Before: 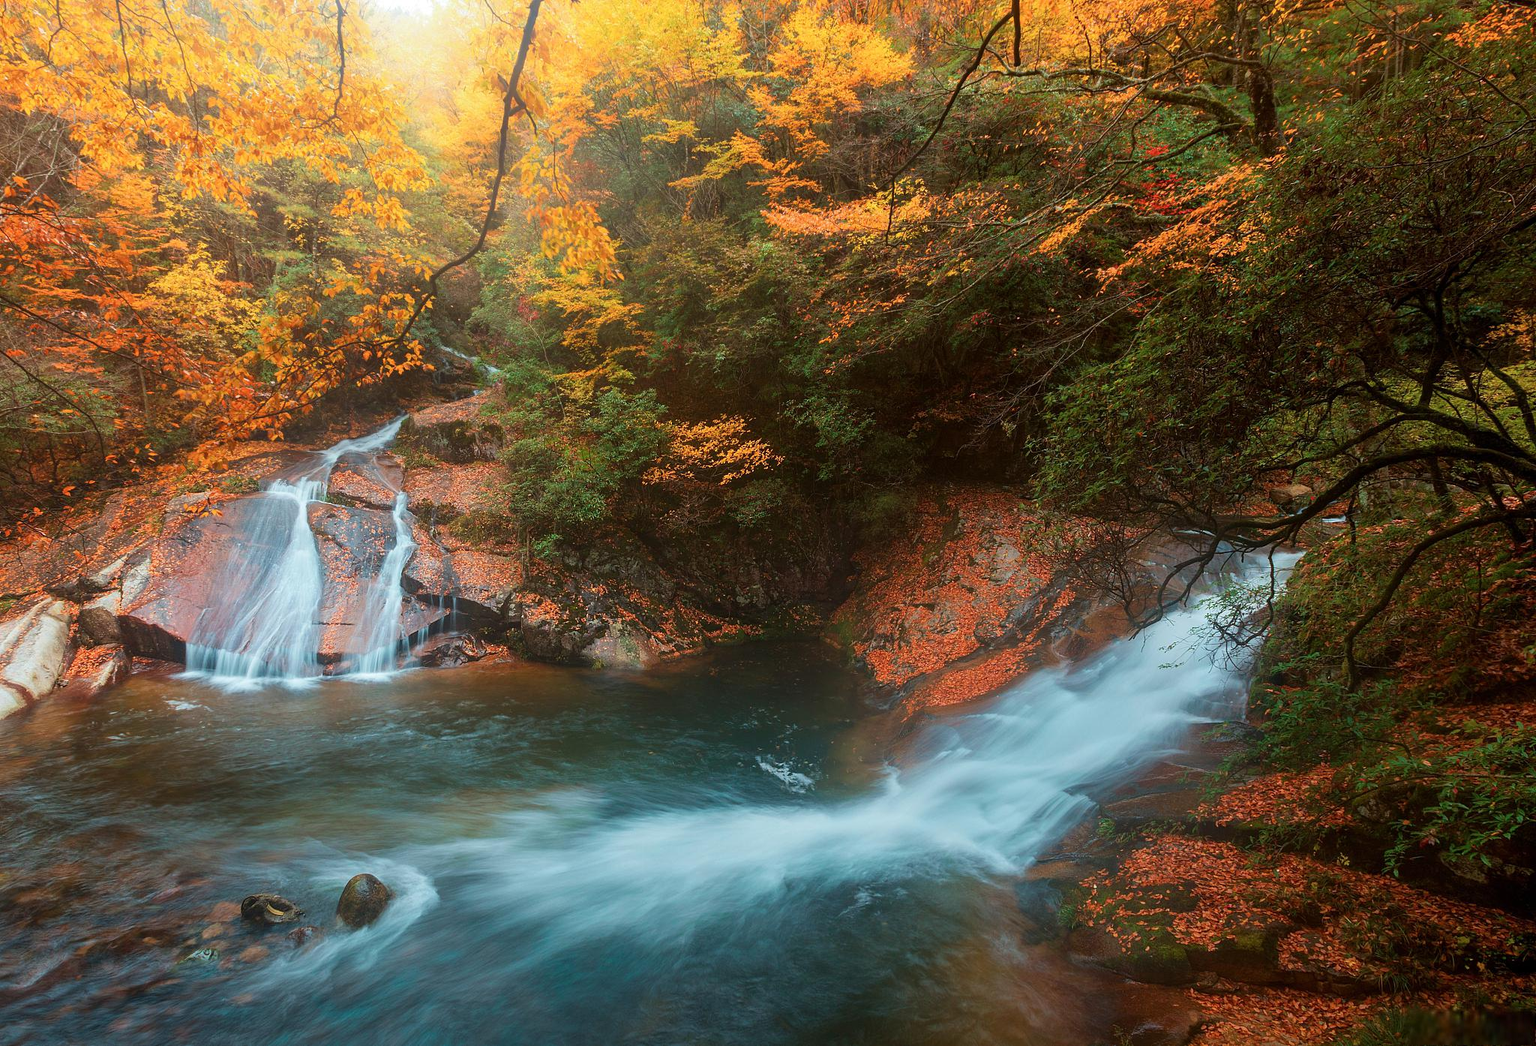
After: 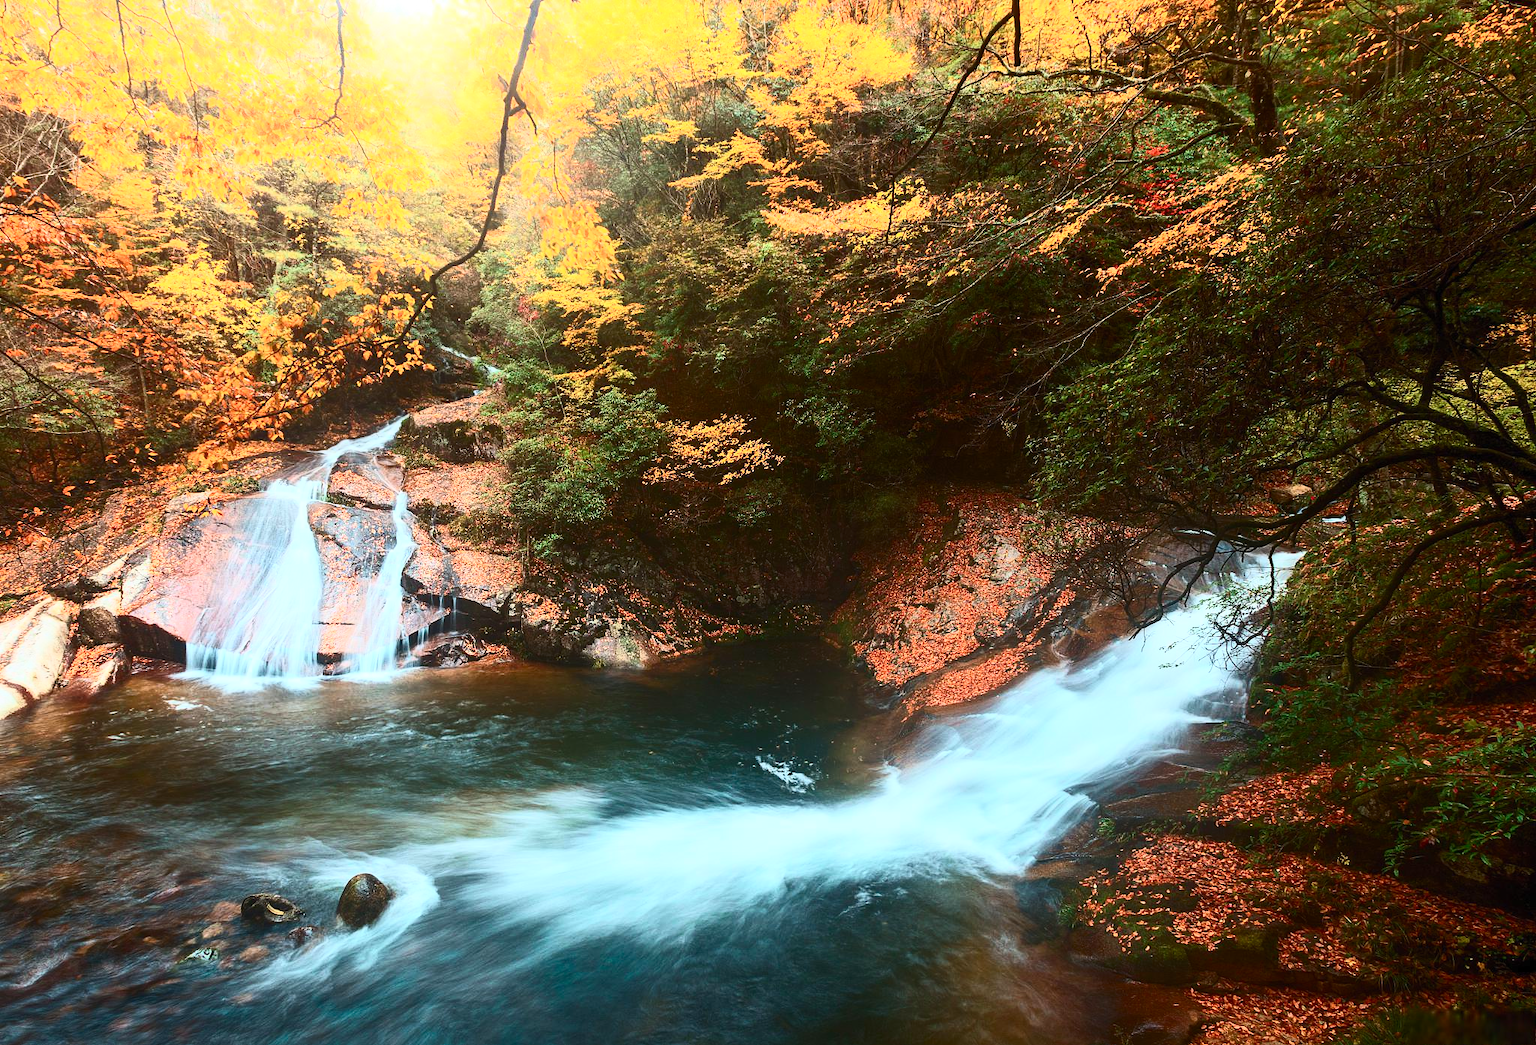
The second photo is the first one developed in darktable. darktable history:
contrast brightness saturation: contrast 0.611, brightness 0.342, saturation 0.137
